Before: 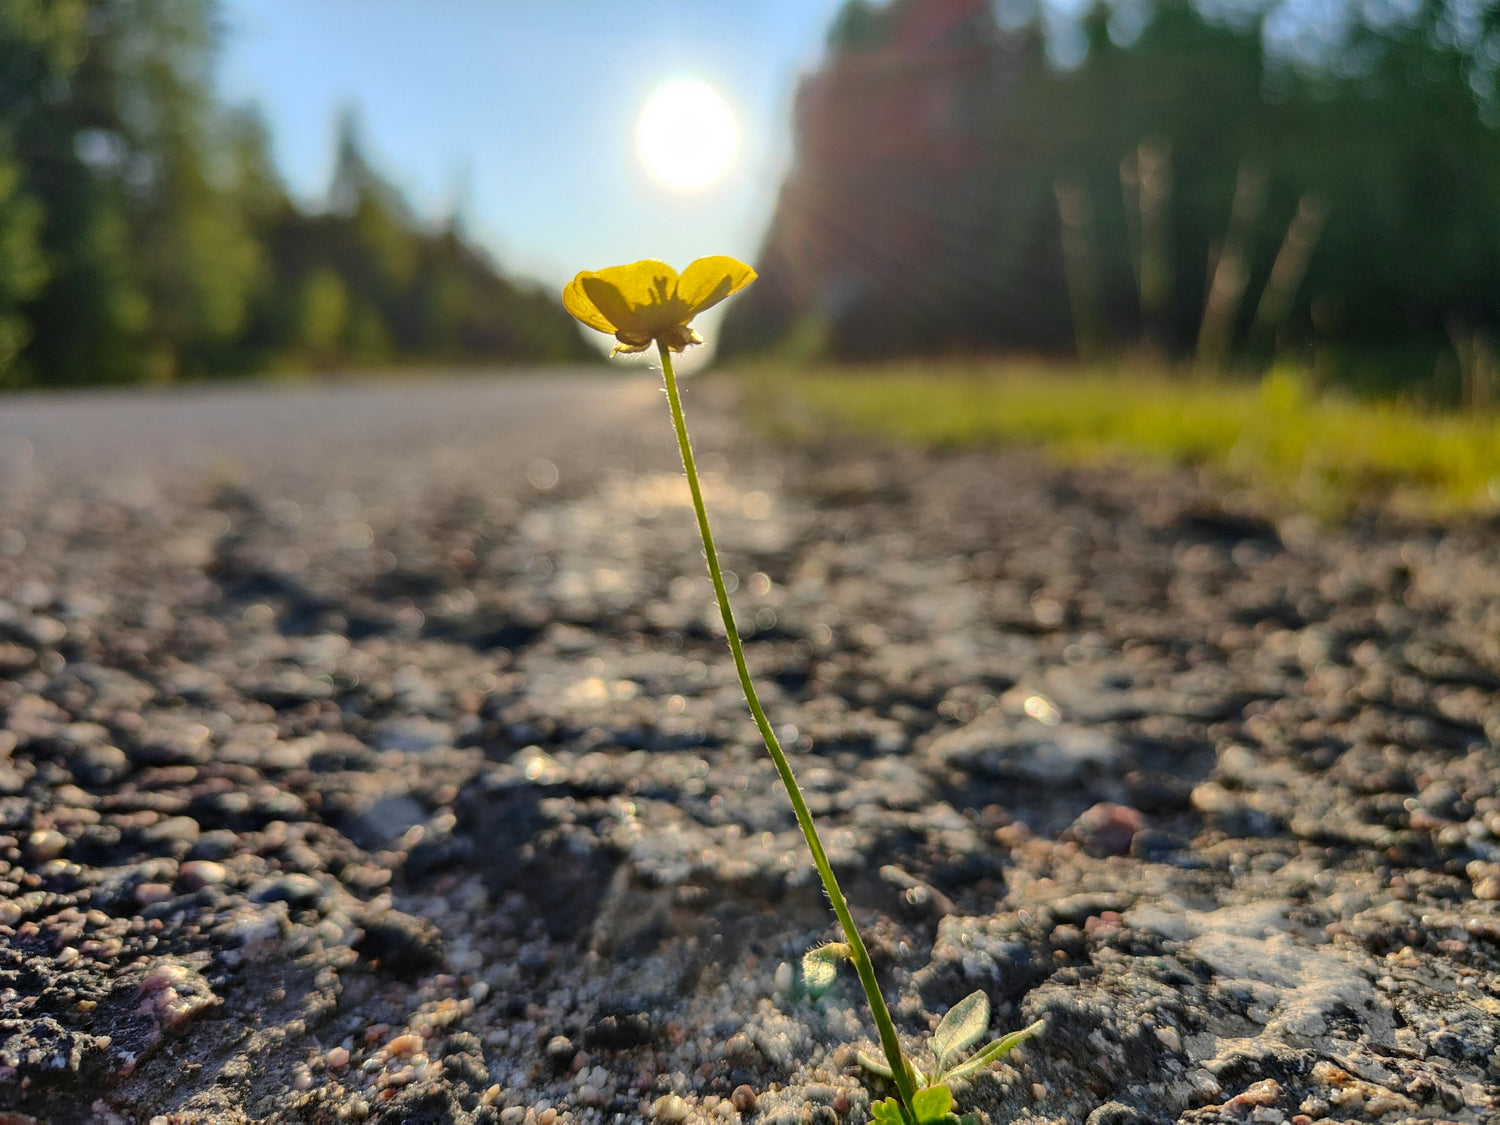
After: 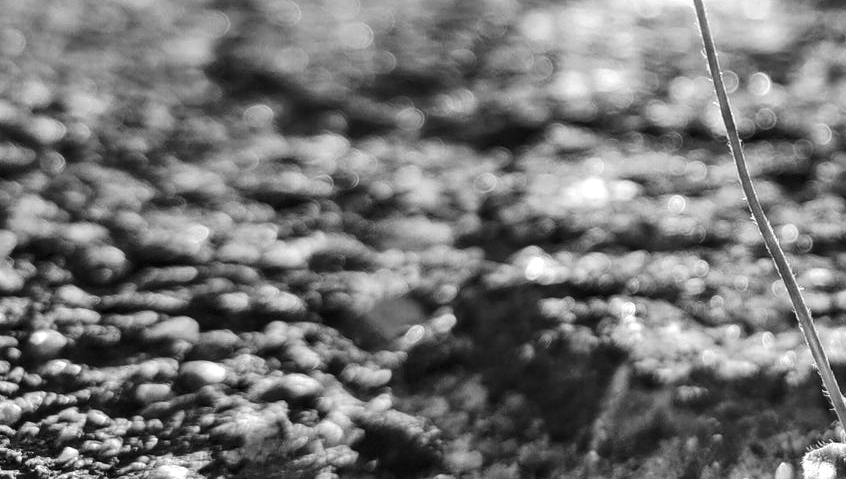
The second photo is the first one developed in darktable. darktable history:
crop: top 44.483%, right 43.593%, bottom 12.892%
exposure: black level correction -0.002, exposure 0.54 EV, compensate highlight preservation false
monochrome: on, module defaults
contrast brightness saturation: contrast 0.18, saturation 0.3
local contrast: on, module defaults
